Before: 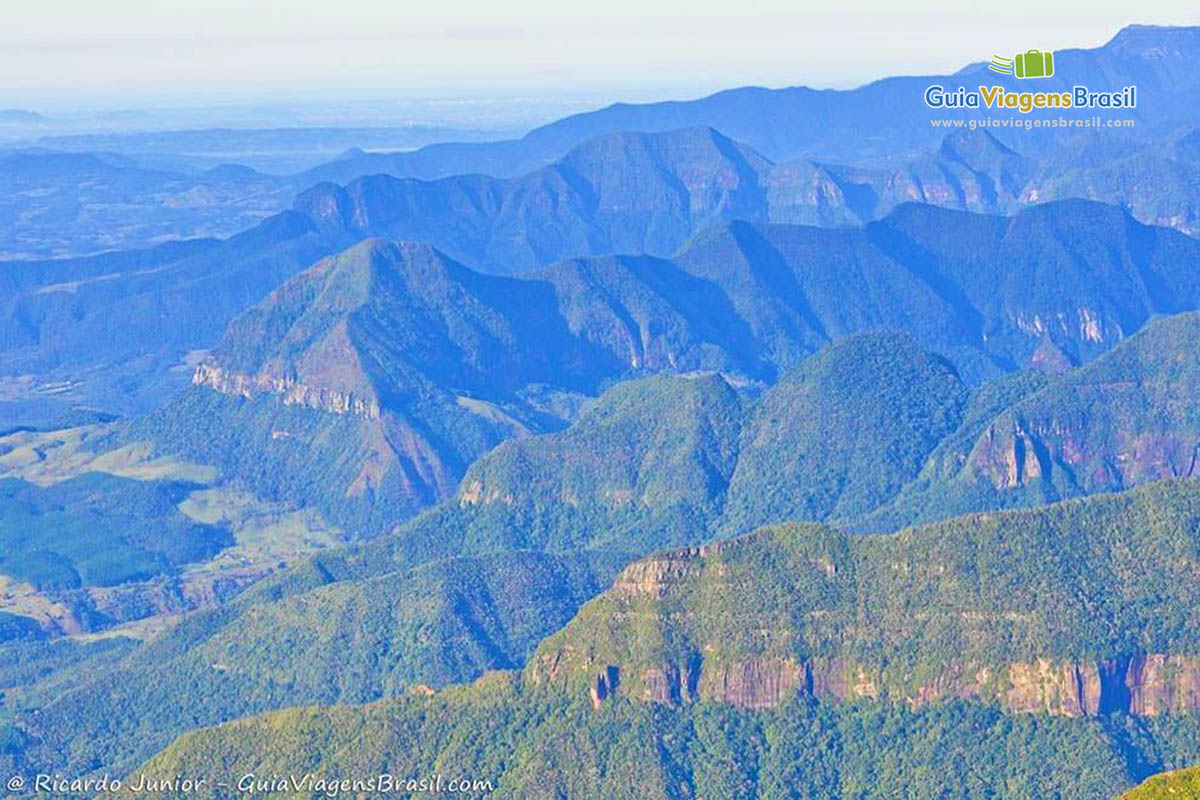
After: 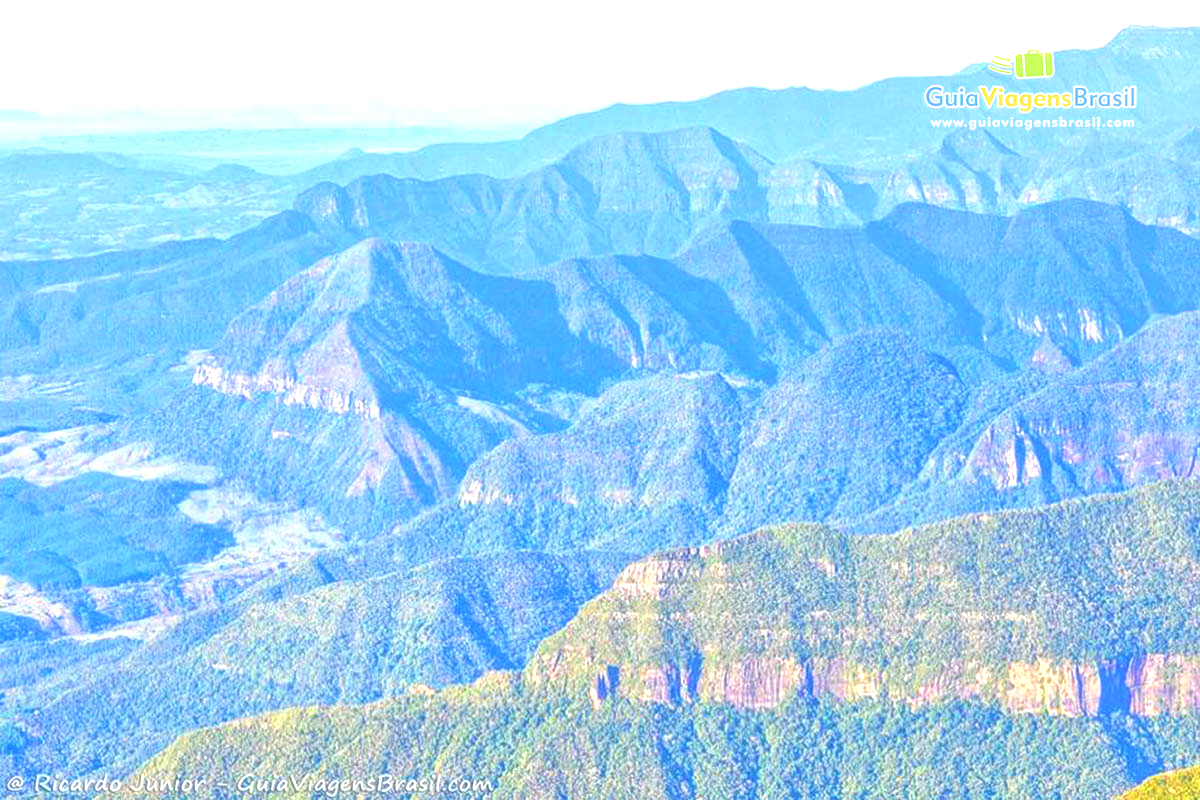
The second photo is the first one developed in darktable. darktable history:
tone equalizer: -8 EV -0.426 EV, -7 EV -0.362 EV, -6 EV -0.303 EV, -5 EV -0.202 EV, -3 EV 0.192 EV, -2 EV 0.344 EV, -1 EV 0.397 EV, +0 EV 0.431 EV
exposure: black level correction 0, exposure 0.589 EV, compensate highlight preservation false
local contrast: highlights 72%, shadows 18%, midtone range 0.191
